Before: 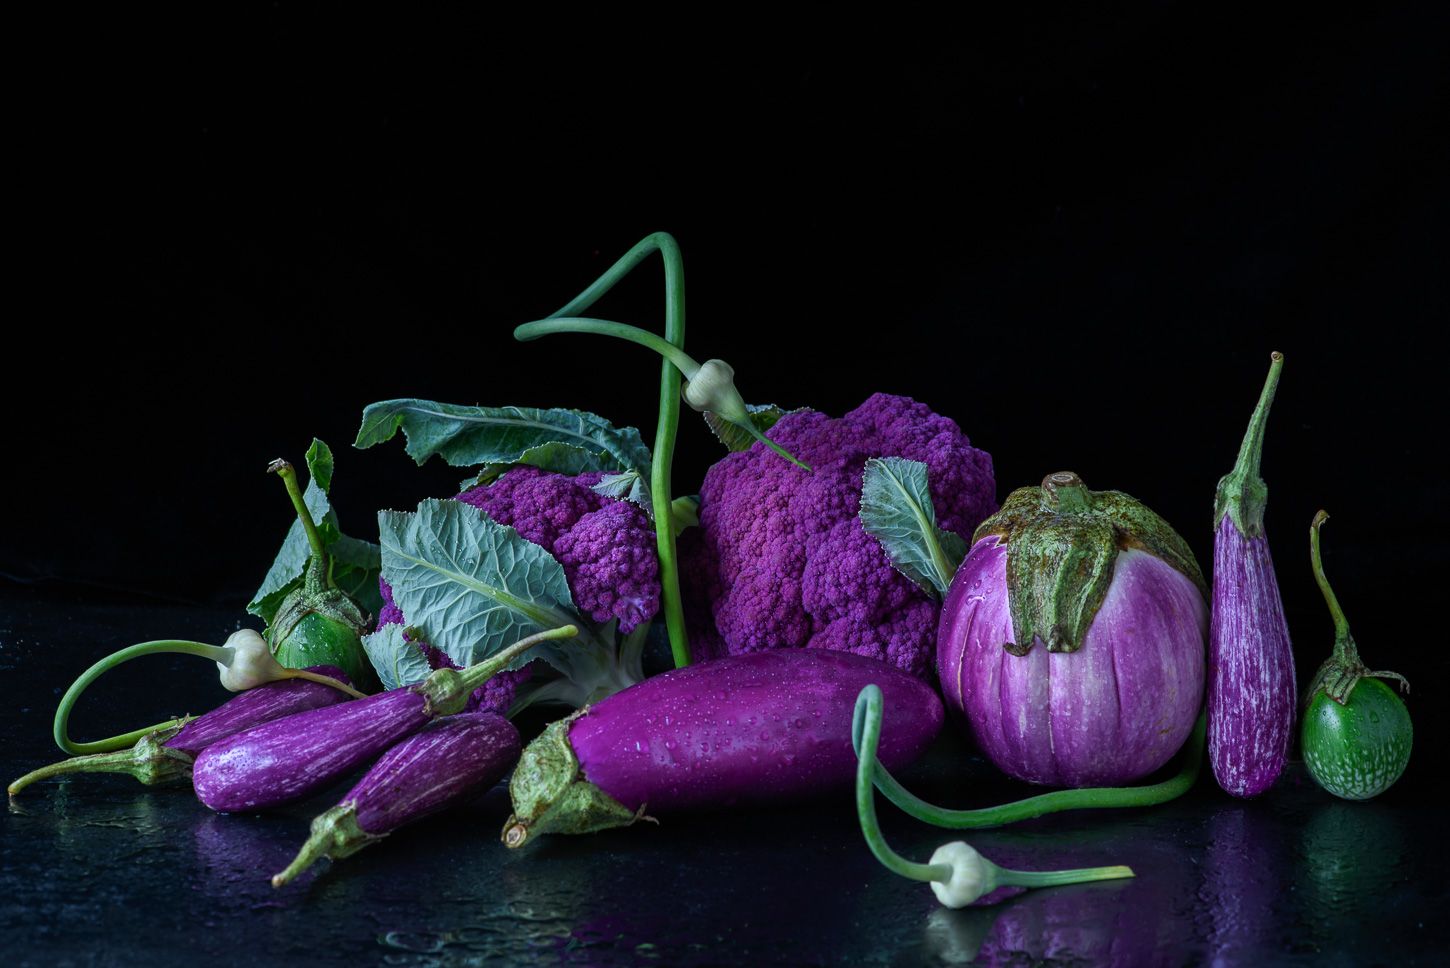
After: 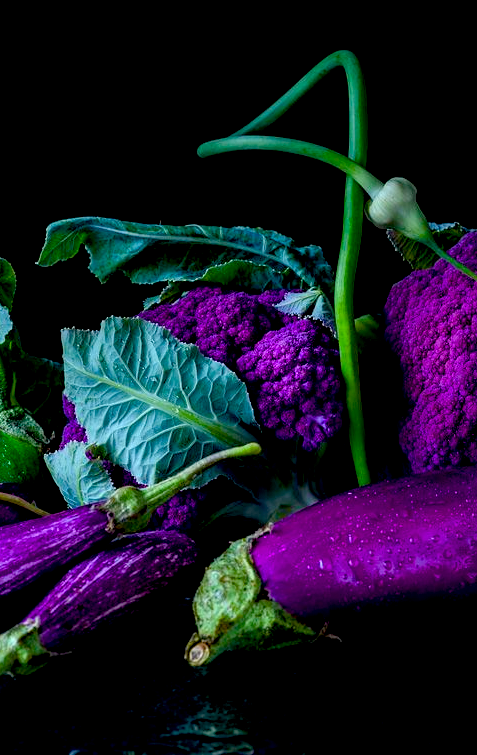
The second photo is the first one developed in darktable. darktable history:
crop and rotate: left 21.865%, top 18.981%, right 45.175%, bottom 2.974%
exposure: black level correction 0.026, exposure 0.181 EV, compensate highlight preservation false
color balance rgb: linear chroma grading › global chroma 15.633%, perceptual saturation grading › global saturation 19.609%
